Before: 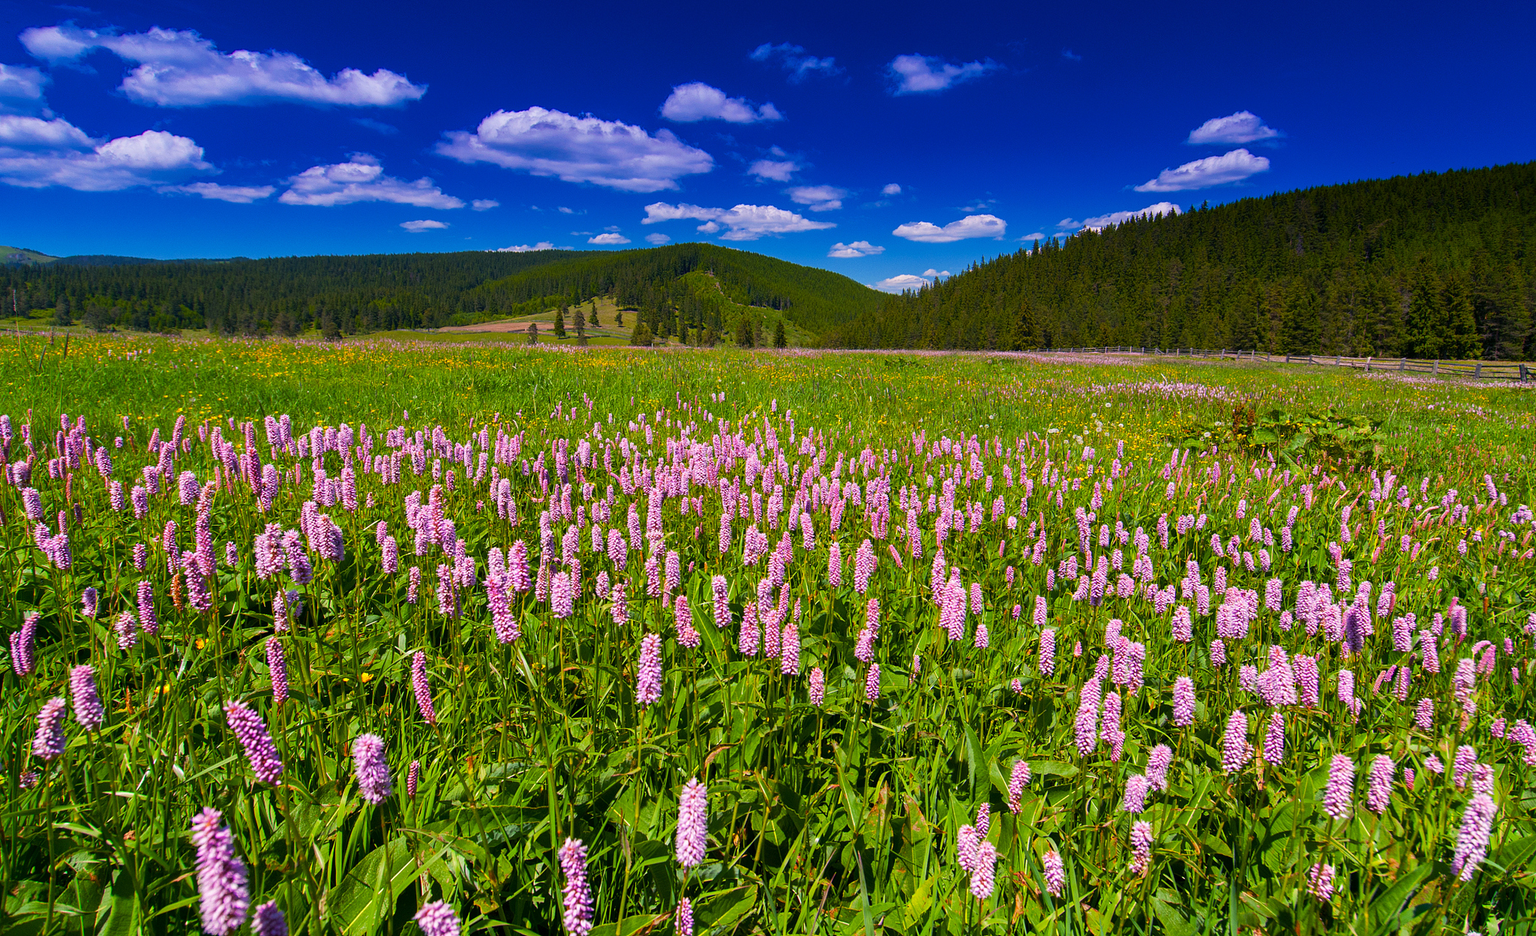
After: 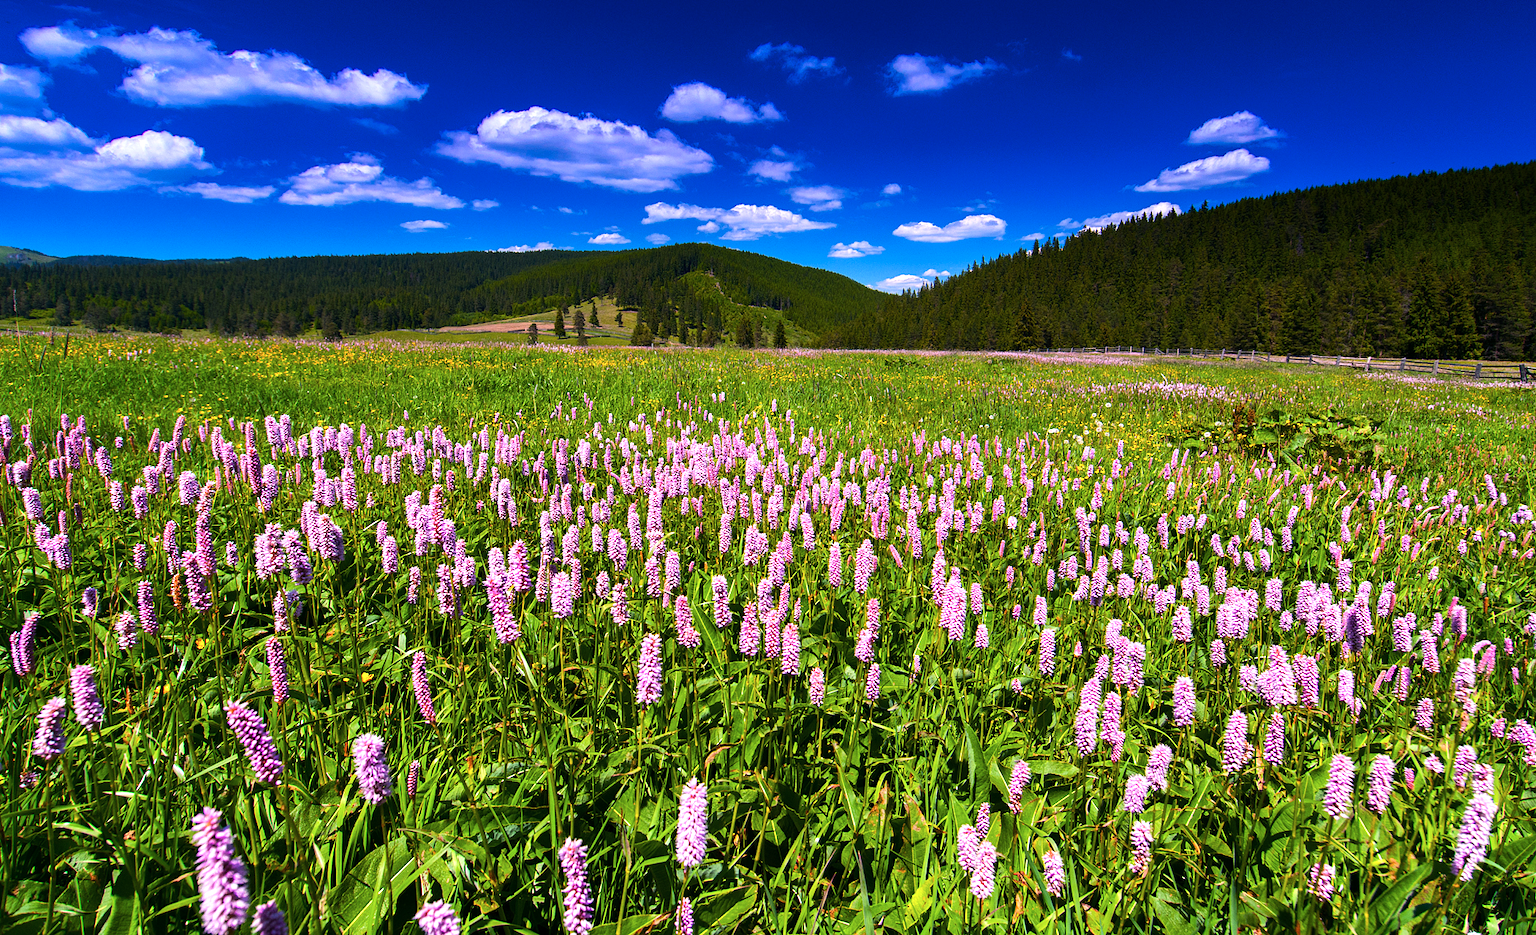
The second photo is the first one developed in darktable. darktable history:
tone equalizer: -8 EV -0.75 EV, -7 EV -0.7 EV, -6 EV -0.6 EV, -5 EV -0.4 EV, -3 EV 0.4 EV, -2 EV 0.6 EV, -1 EV 0.7 EV, +0 EV 0.75 EV, edges refinement/feathering 500, mask exposure compensation -1.57 EV, preserve details no
color correction: highlights a* -0.137, highlights b* -5.91, shadows a* -0.137, shadows b* -0.137
